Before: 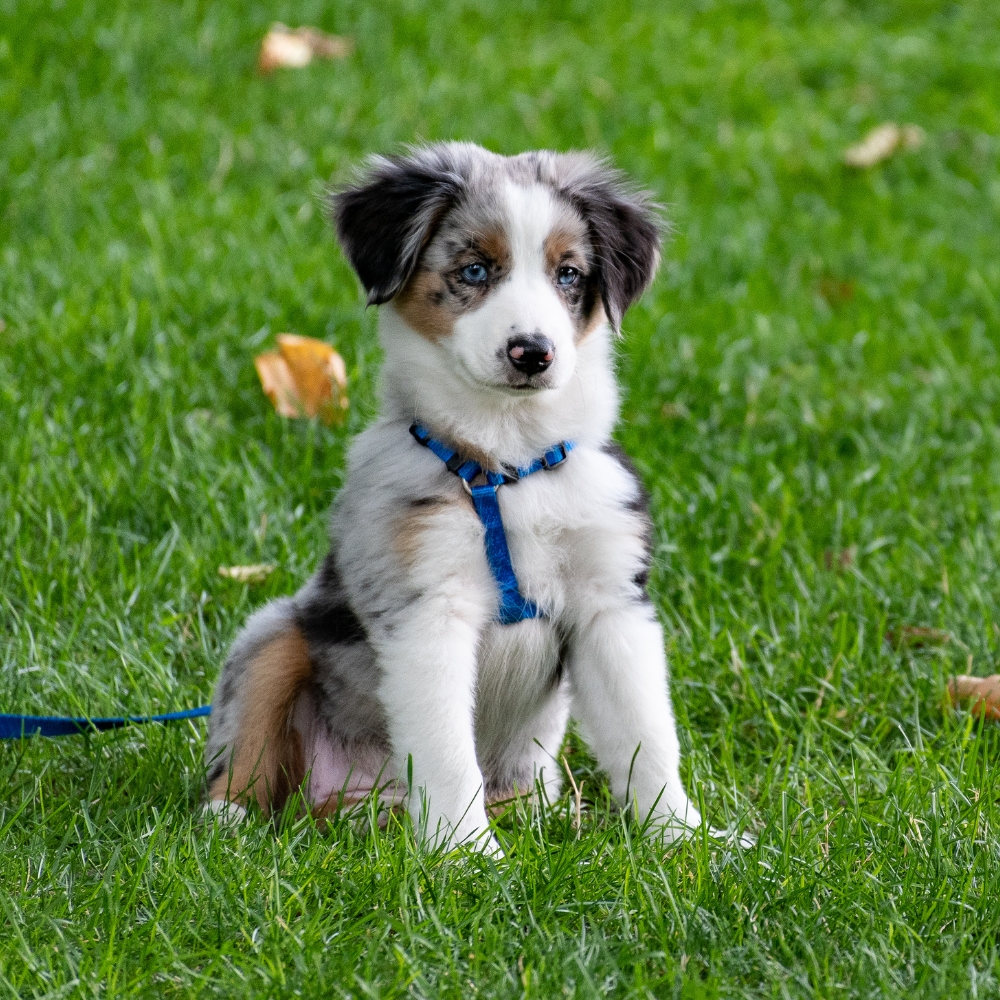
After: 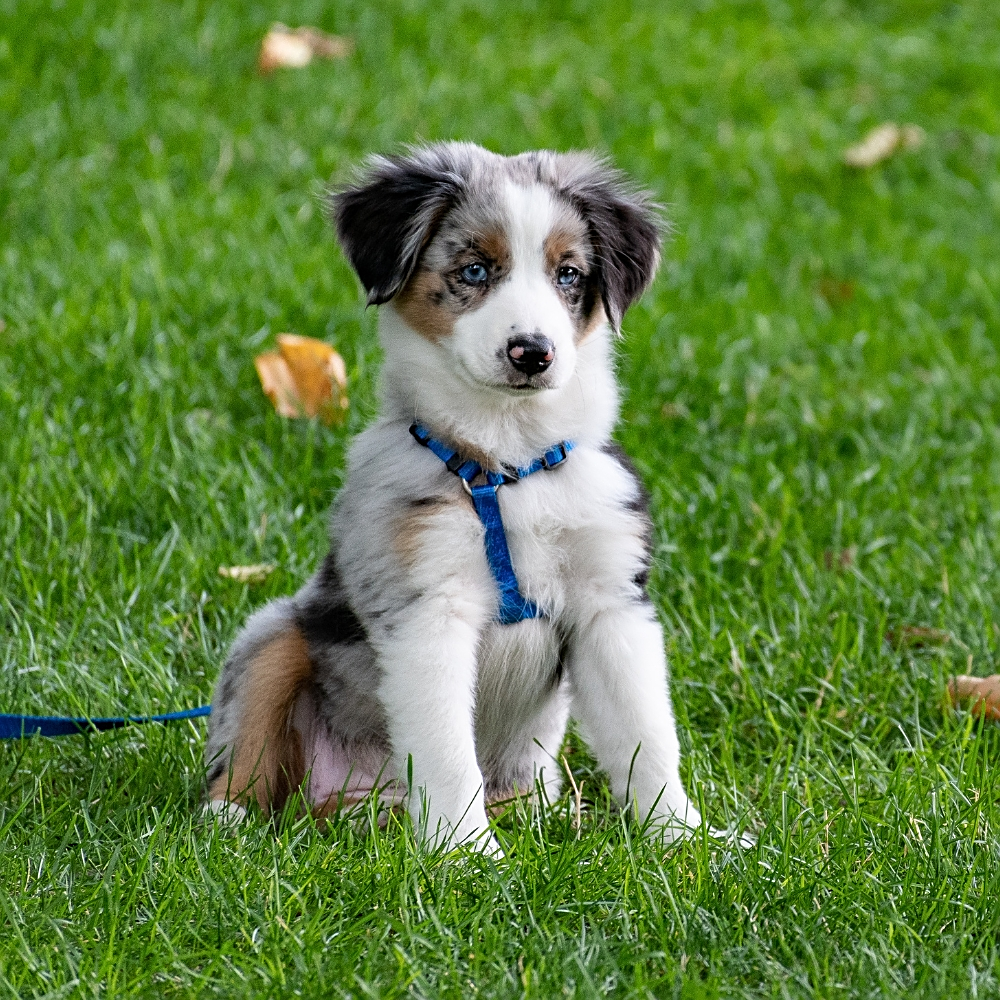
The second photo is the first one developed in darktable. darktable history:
sharpen: amount 0.462
